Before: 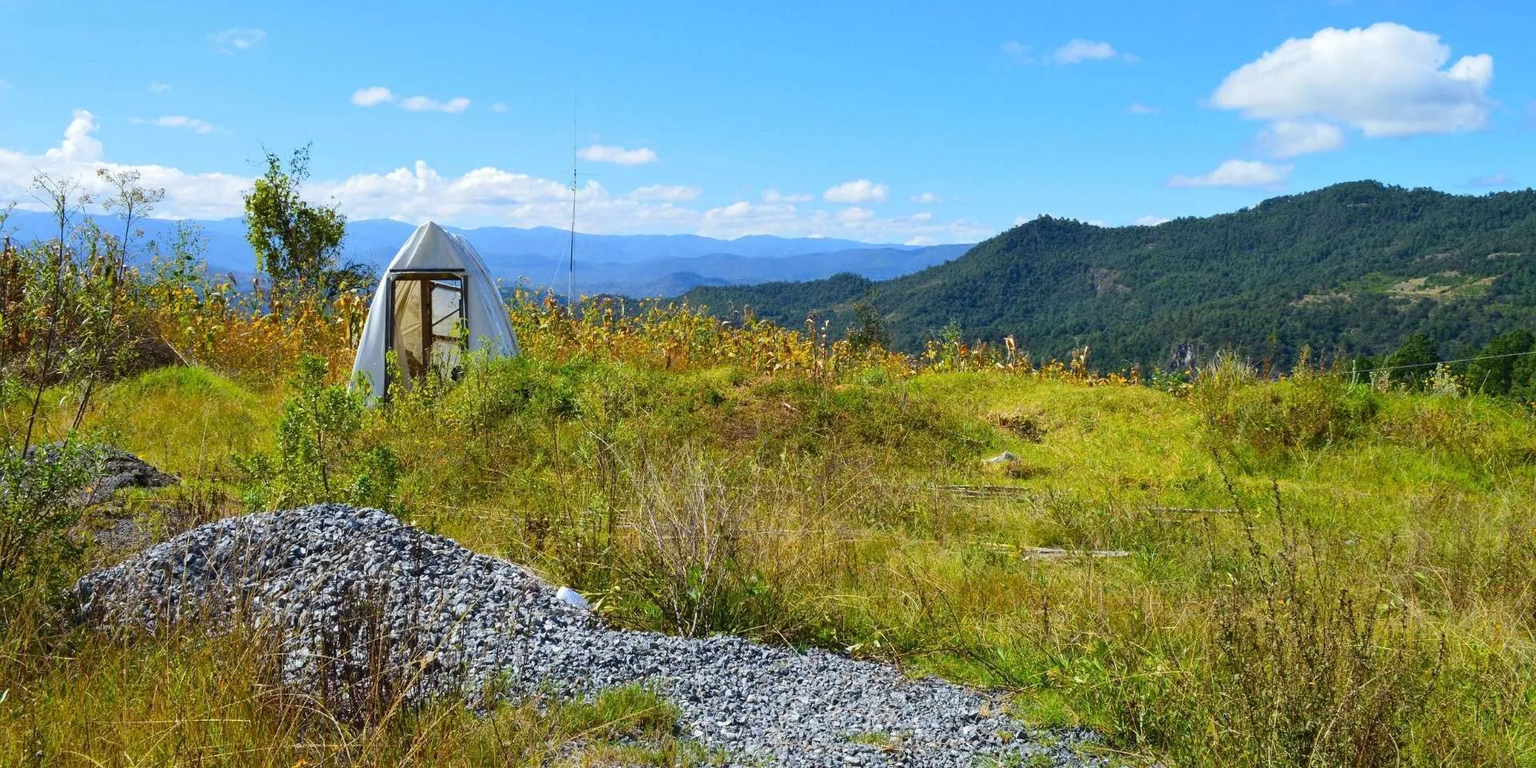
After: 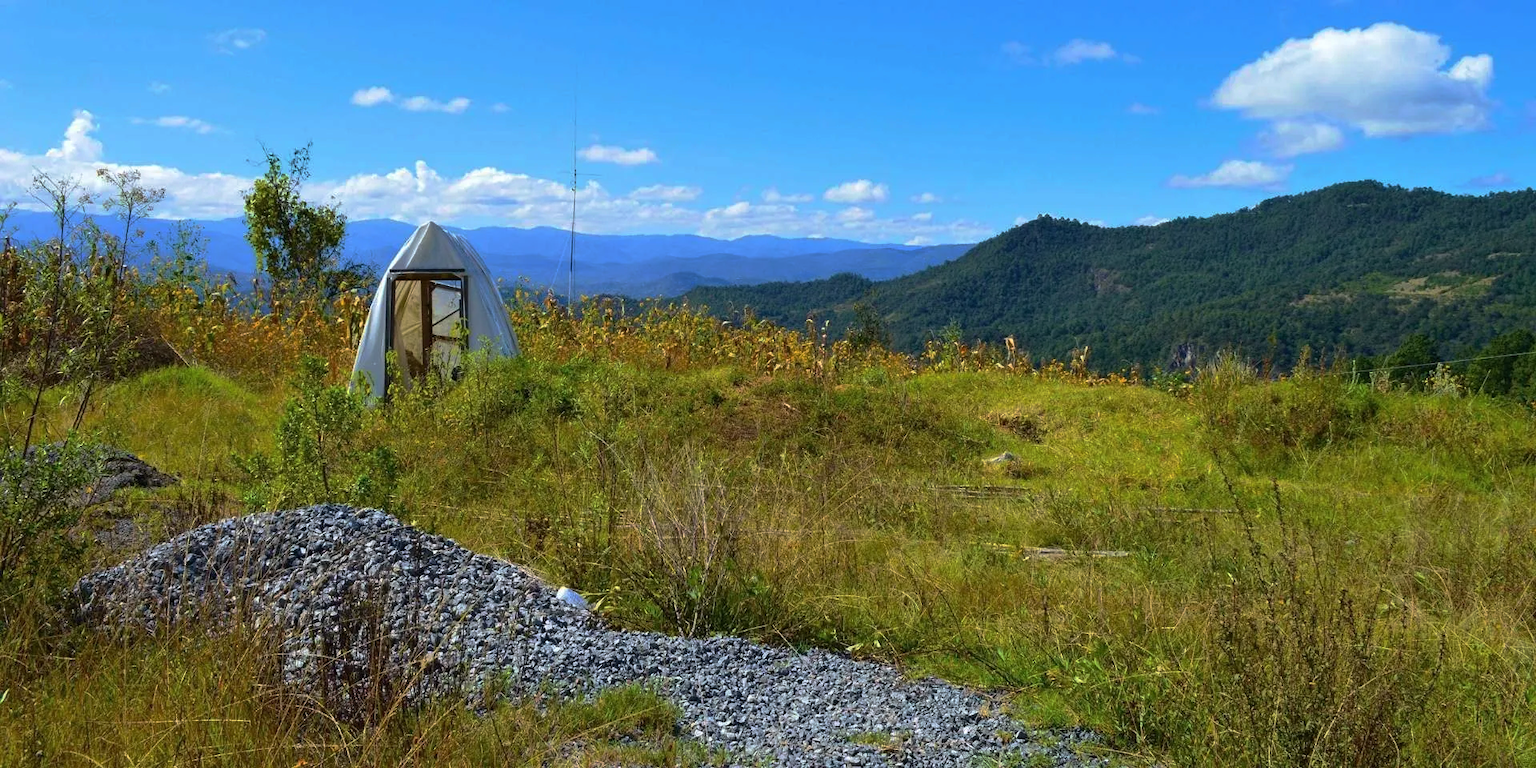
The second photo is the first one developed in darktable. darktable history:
velvia: strength 17.69%
base curve: curves: ch0 [(0, 0) (0.595, 0.418) (1, 1)], preserve colors none
